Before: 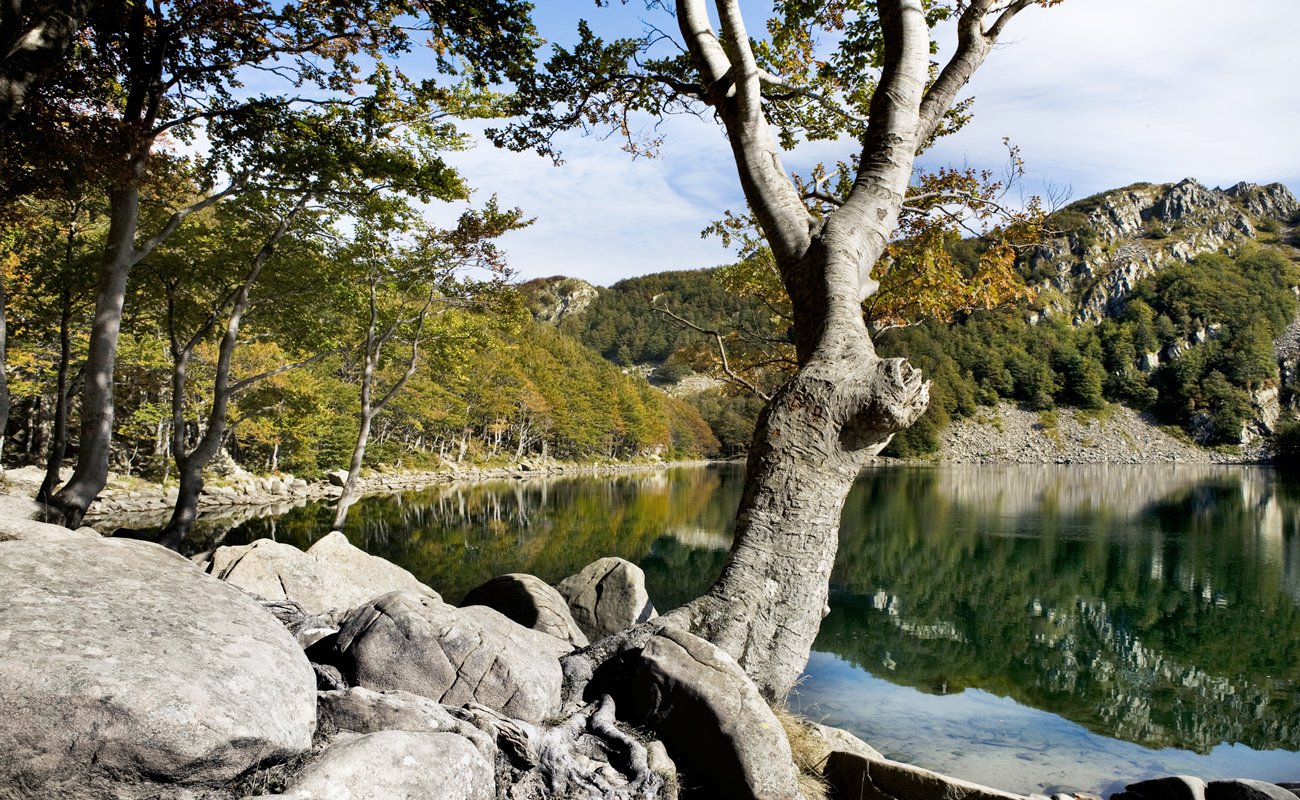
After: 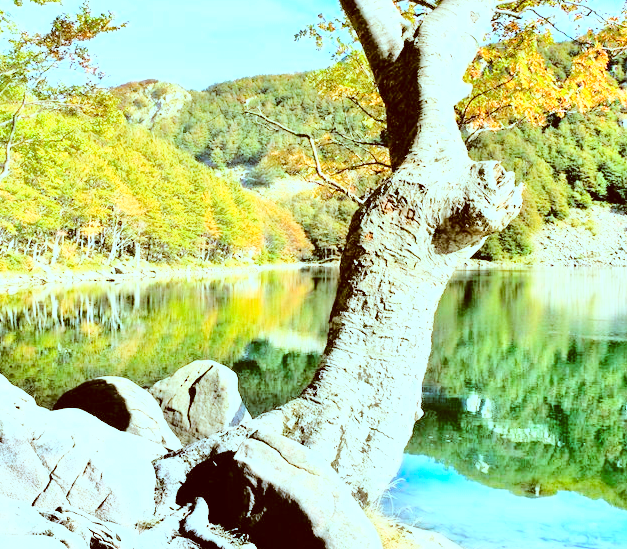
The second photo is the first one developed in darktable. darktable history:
contrast brightness saturation: saturation 0.18
base curve: curves: ch0 [(0, 0) (0.018, 0.026) (0.143, 0.37) (0.33, 0.731) (0.458, 0.853) (0.735, 0.965) (0.905, 0.986) (1, 1)]
color correction: highlights a* -14.62, highlights b* -16.22, shadows a* 10.12, shadows b* 29.4
exposure: black level correction 0, exposure 0.7 EV, compensate highlight preservation false
tone equalizer: -7 EV 0.15 EV, -6 EV 0.6 EV, -5 EV 1.15 EV, -4 EV 1.33 EV, -3 EV 1.15 EV, -2 EV 0.6 EV, -1 EV 0.15 EV, mask exposure compensation -0.5 EV
crop: left 31.379%, top 24.658%, right 20.326%, bottom 6.628%
